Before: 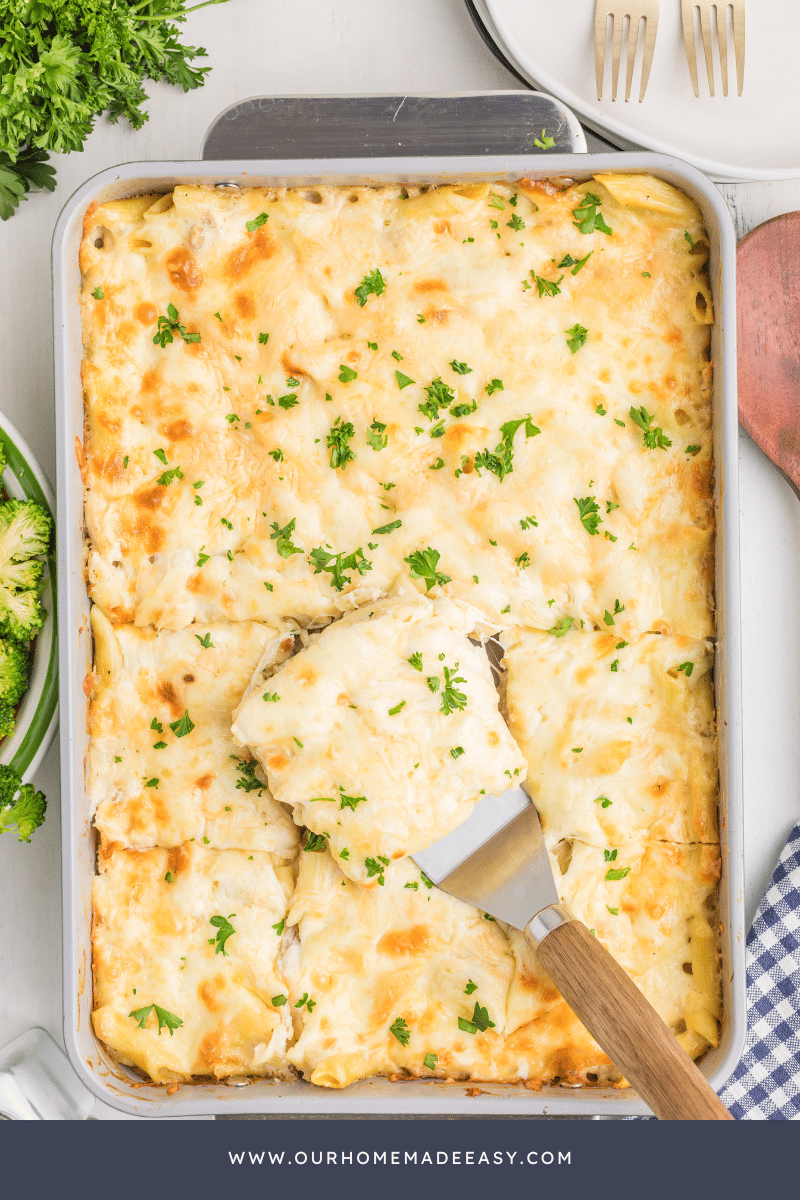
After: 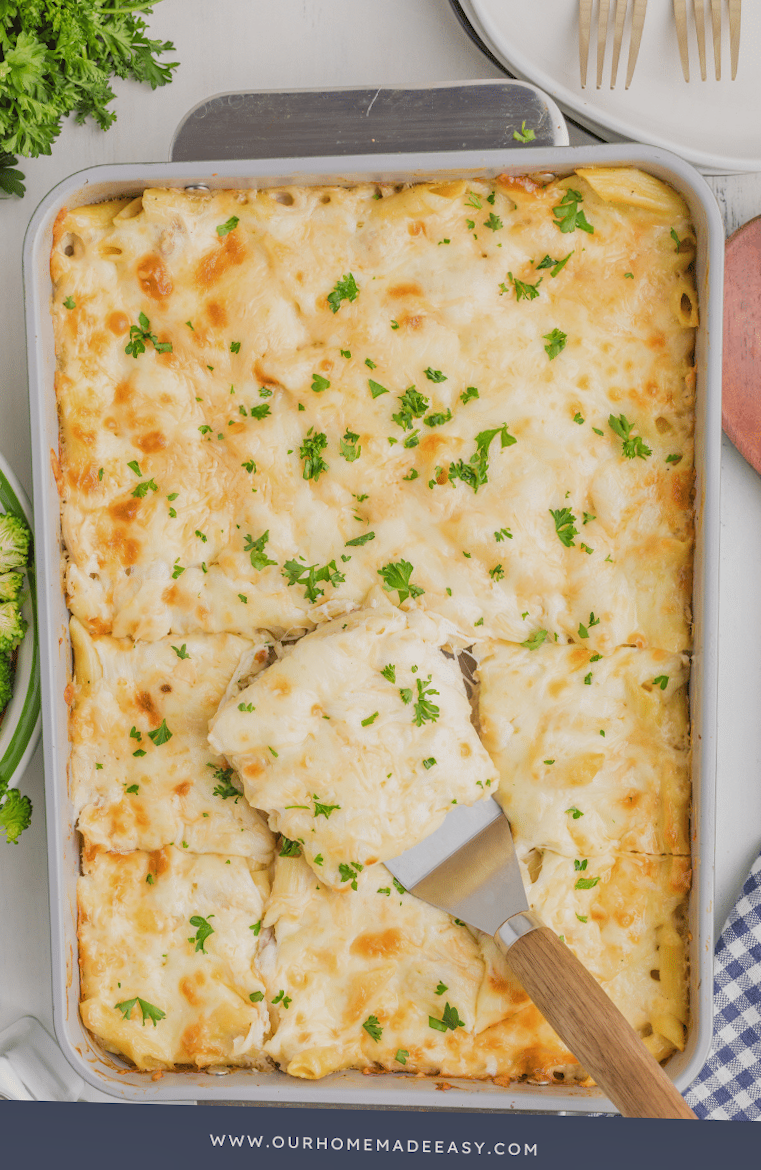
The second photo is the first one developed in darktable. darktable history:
rotate and perspective: rotation 0.074°, lens shift (vertical) 0.096, lens shift (horizontal) -0.041, crop left 0.043, crop right 0.952, crop top 0.024, crop bottom 0.979
tone equalizer: -8 EV 0.25 EV, -7 EV 0.417 EV, -6 EV 0.417 EV, -5 EV 0.25 EV, -3 EV -0.25 EV, -2 EV -0.417 EV, -1 EV -0.417 EV, +0 EV -0.25 EV, edges refinement/feathering 500, mask exposure compensation -1.57 EV, preserve details guided filter
rgb levels: preserve colors max RGB
